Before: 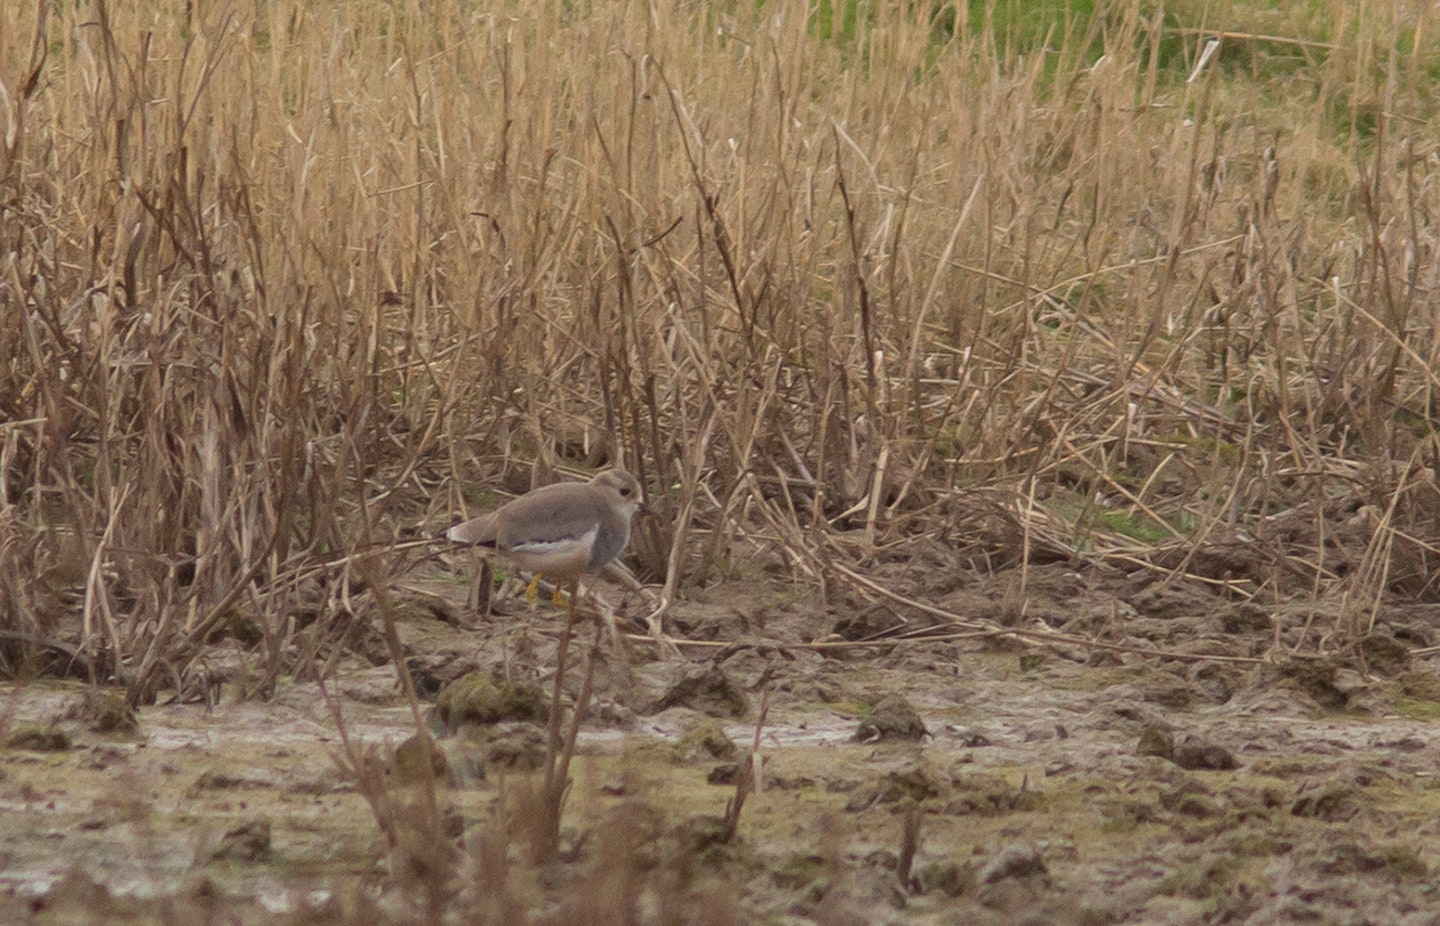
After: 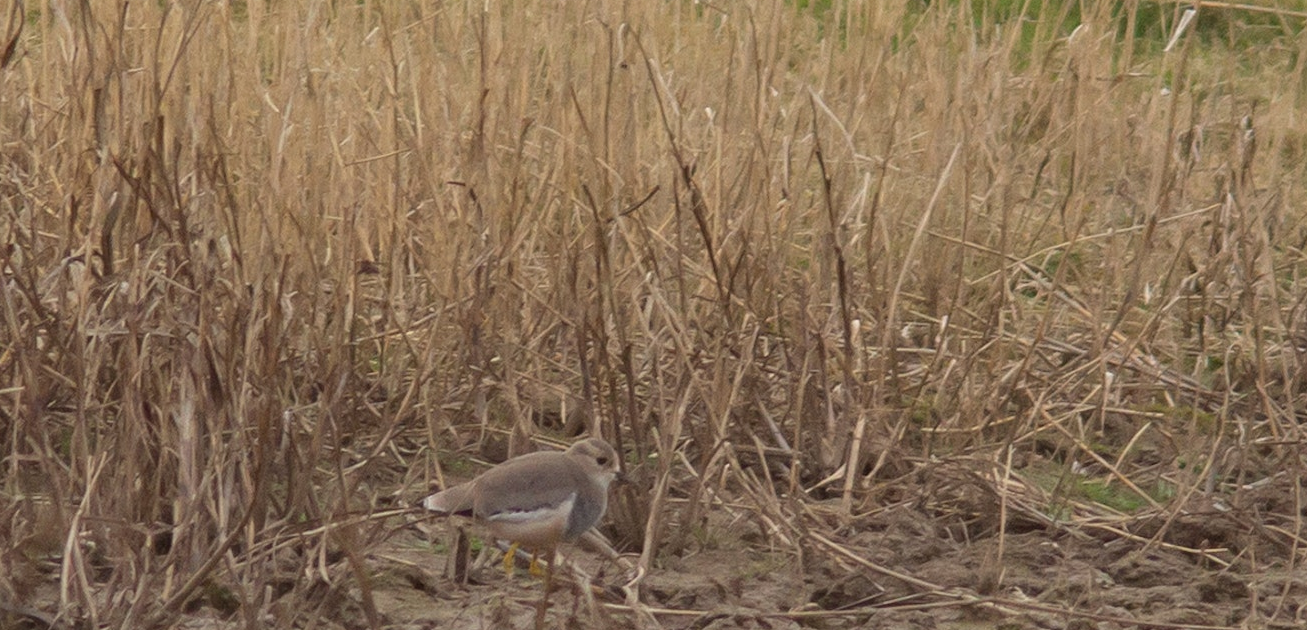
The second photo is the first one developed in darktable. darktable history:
crop: left 1.616%, top 3.42%, right 7.614%, bottom 28.466%
